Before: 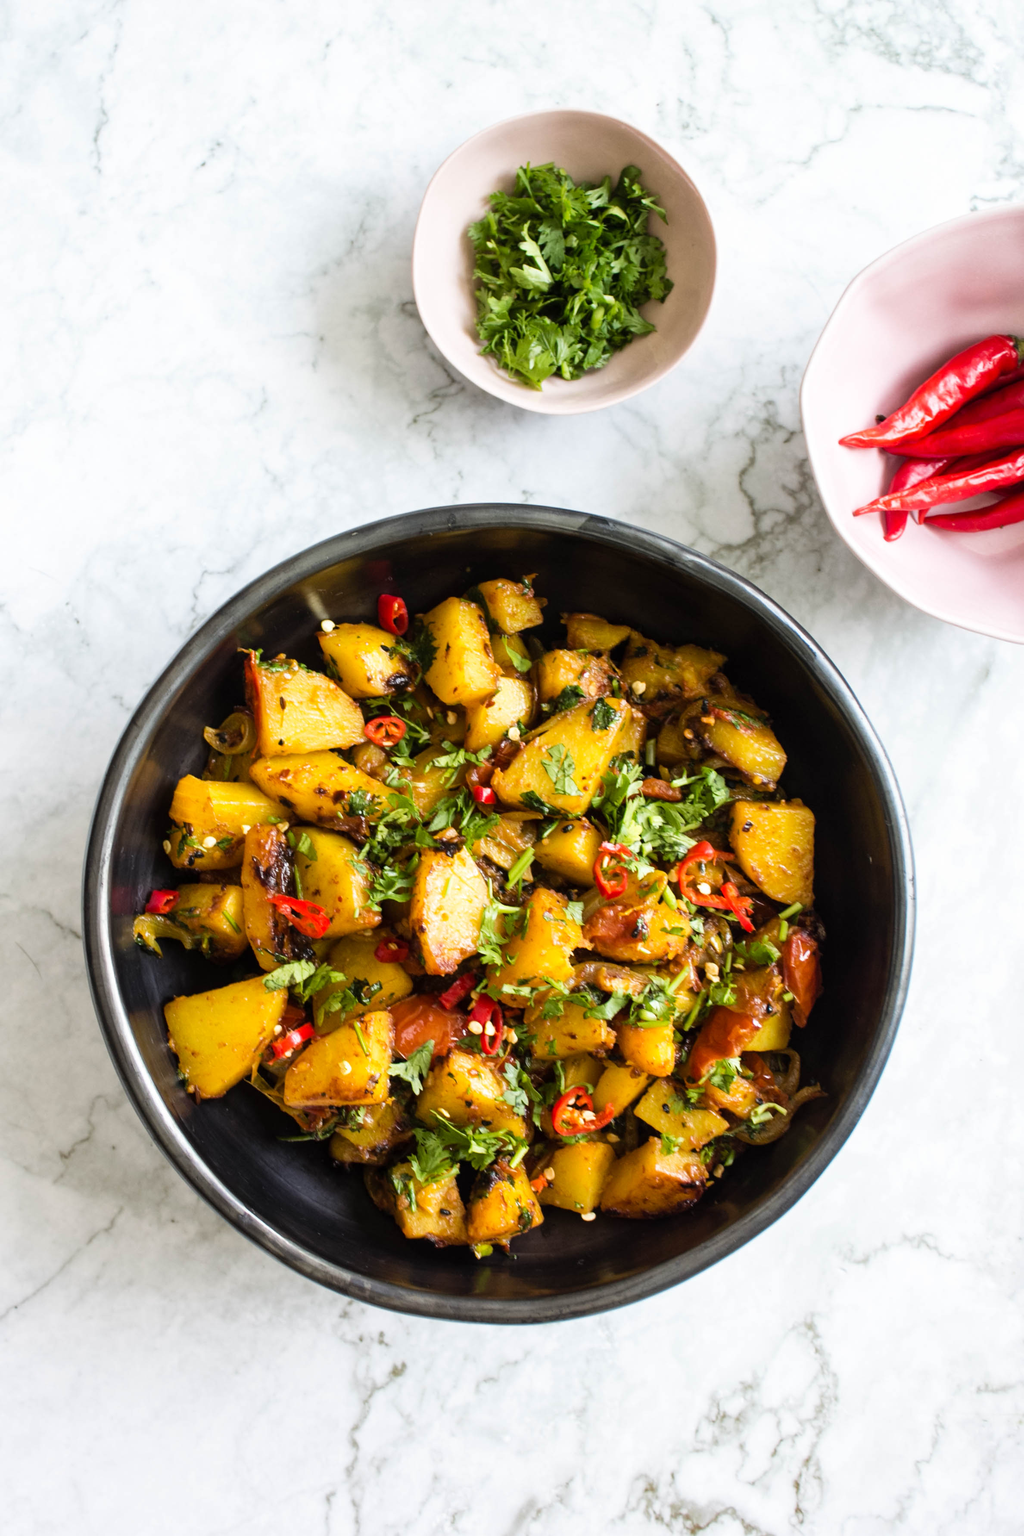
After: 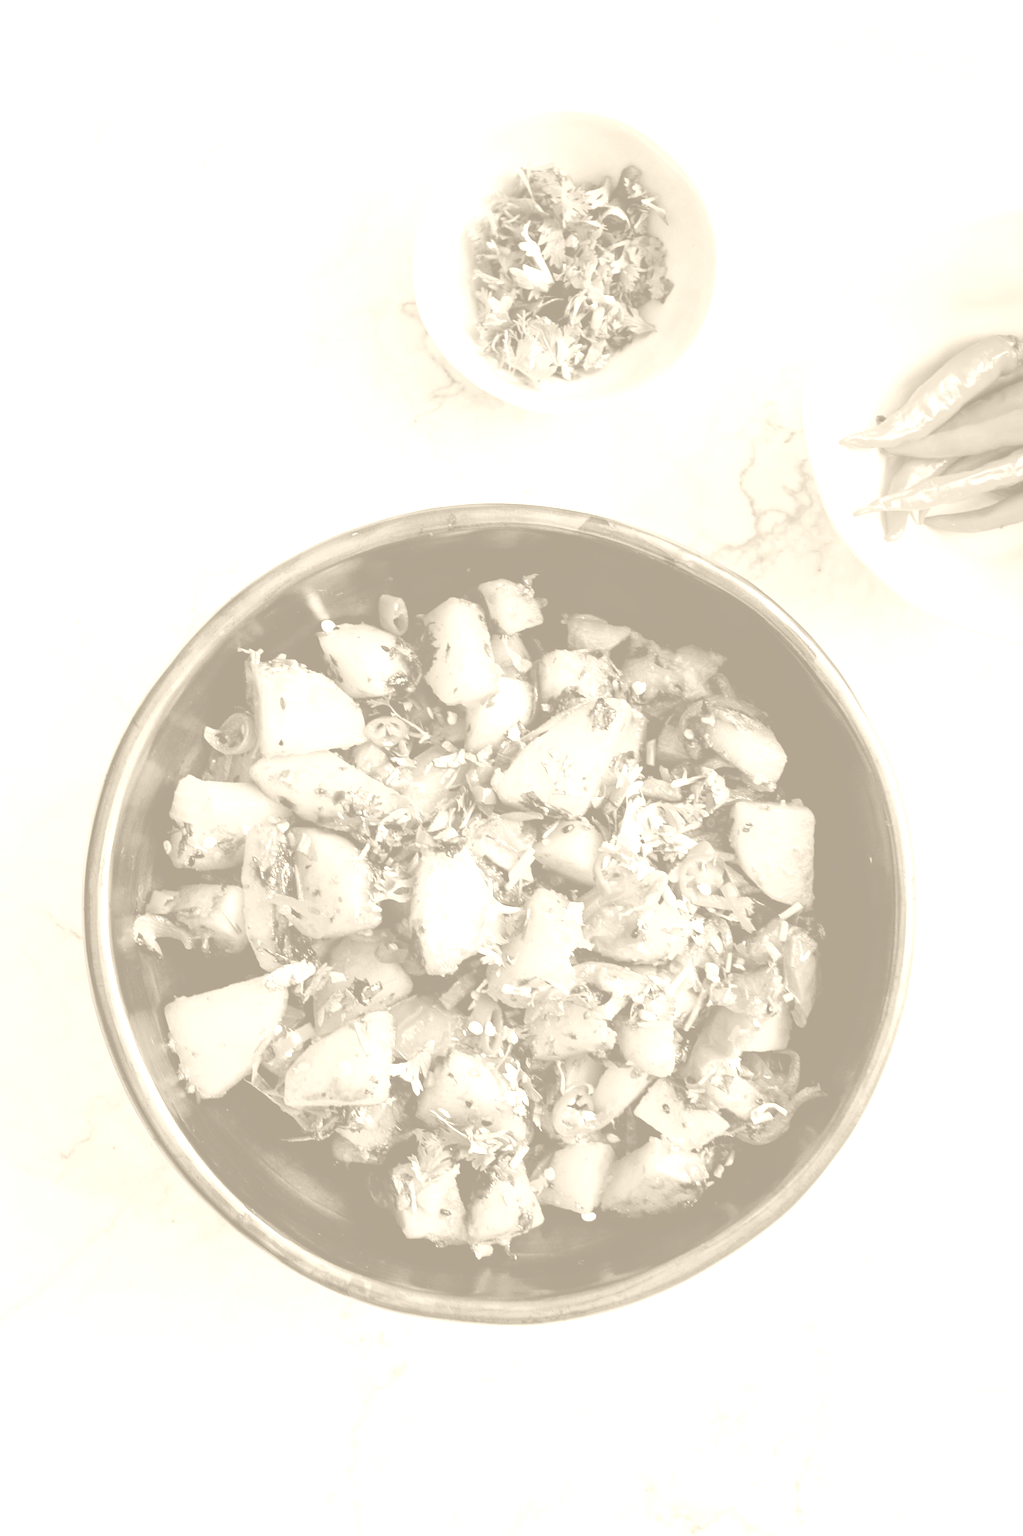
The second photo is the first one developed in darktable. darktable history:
filmic rgb: black relative exposure -7.15 EV, white relative exposure 5.36 EV, hardness 3.02, color science v6 (2022)
colorize: hue 36°, saturation 71%, lightness 80.79%
velvia: strength 67.07%, mid-tones bias 0.972
sharpen: amount 0.2
